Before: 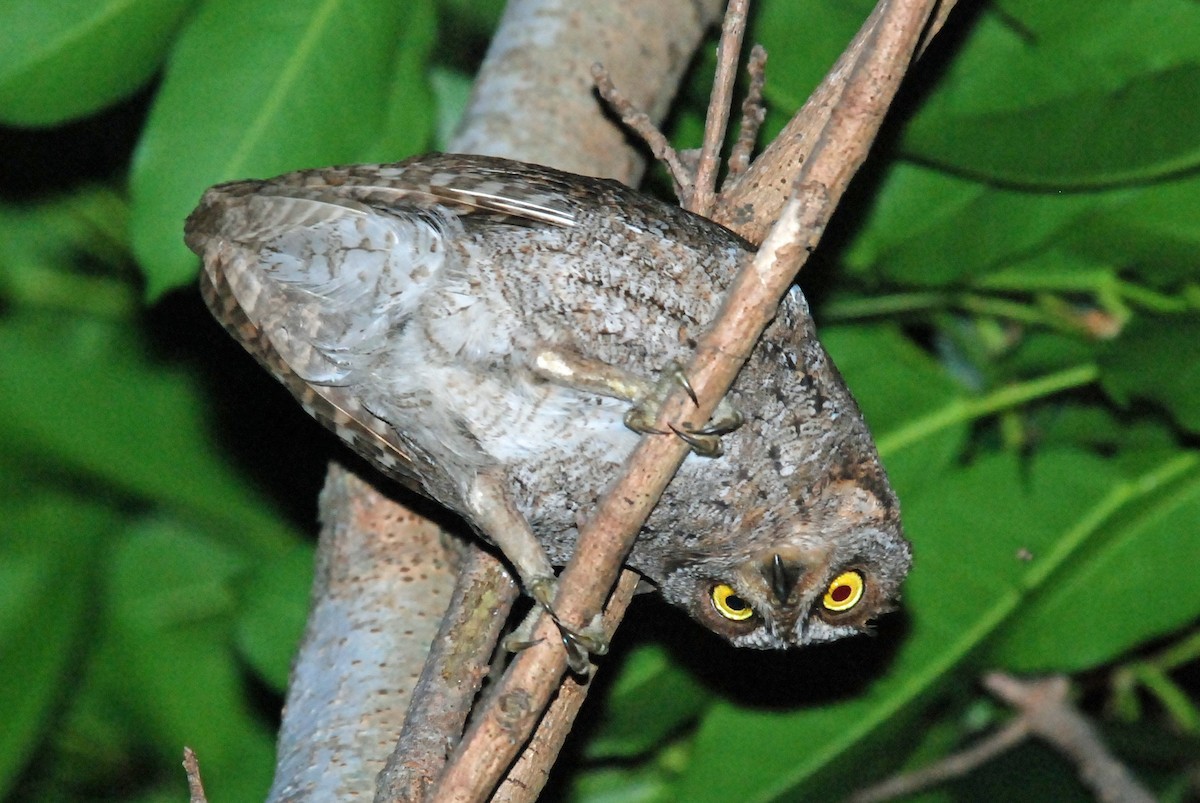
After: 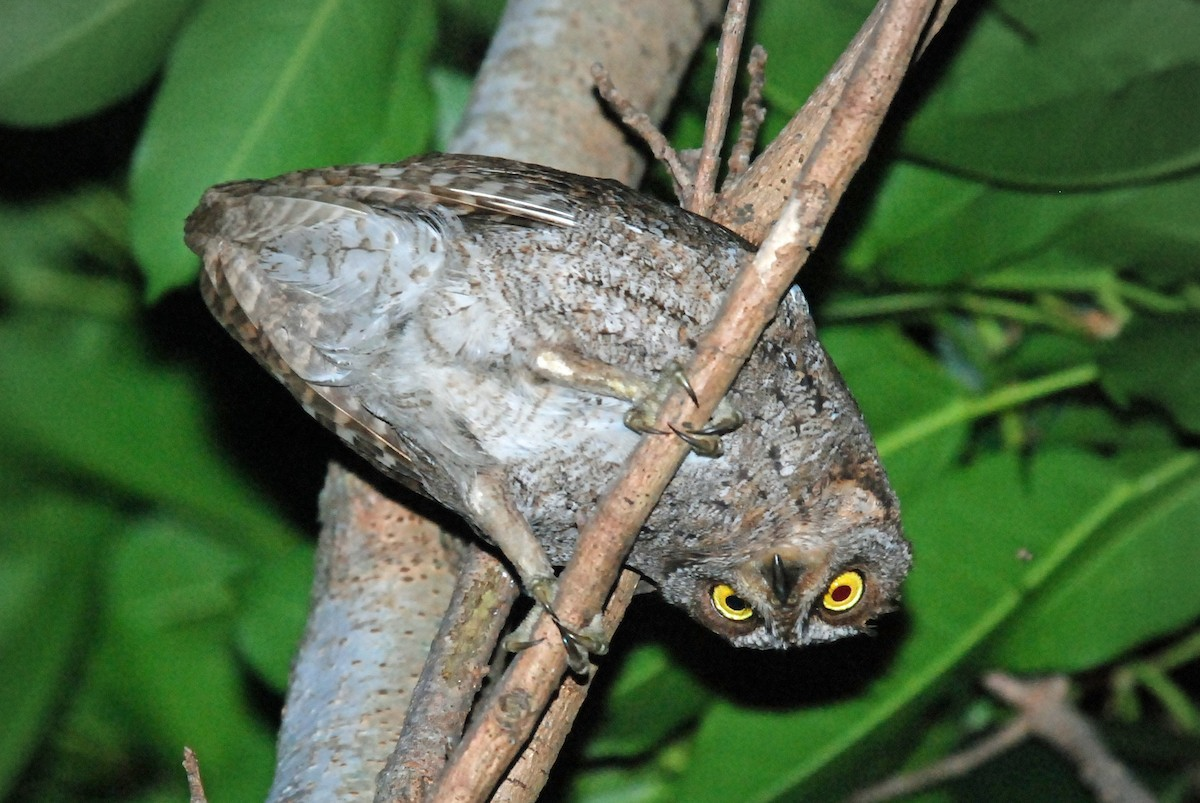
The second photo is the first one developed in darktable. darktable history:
vignetting: fall-off radius 60.89%, brightness -0.29, center (-0.026, 0.4)
